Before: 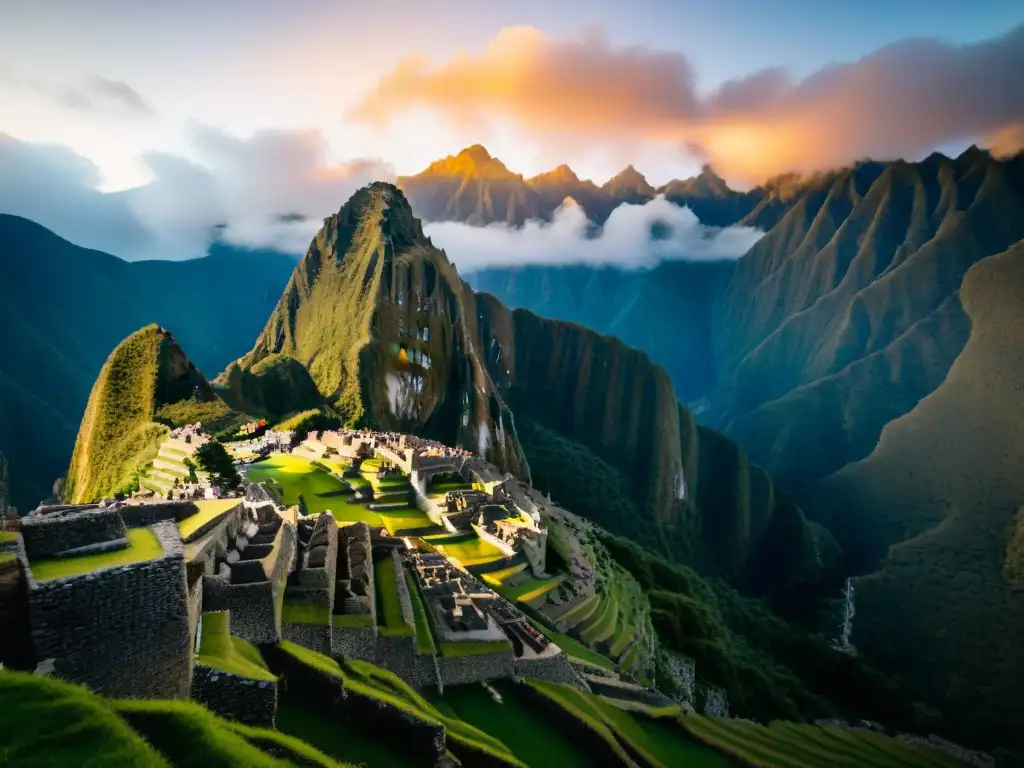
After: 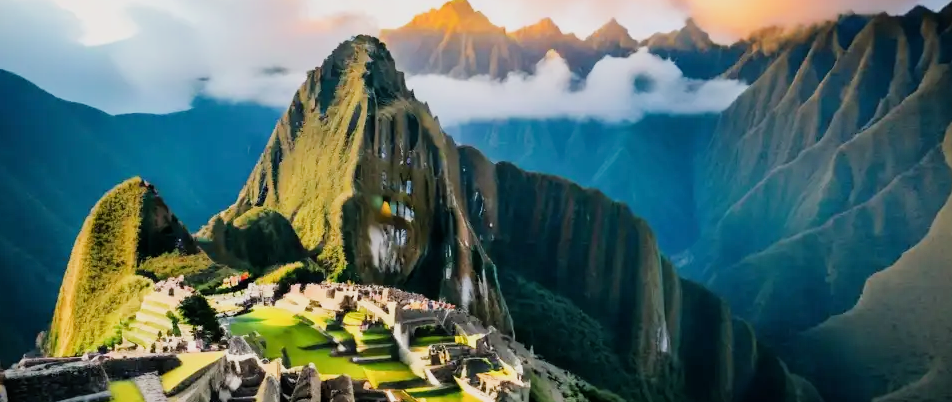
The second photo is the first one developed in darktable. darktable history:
crop: left 1.744%, top 19.225%, right 5.069%, bottom 28.357%
exposure: black level correction 0, exposure 0.7 EV, compensate exposure bias true, compensate highlight preservation false
filmic rgb: black relative exposure -7.65 EV, white relative exposure 4.56 EV, hardness 3.61
